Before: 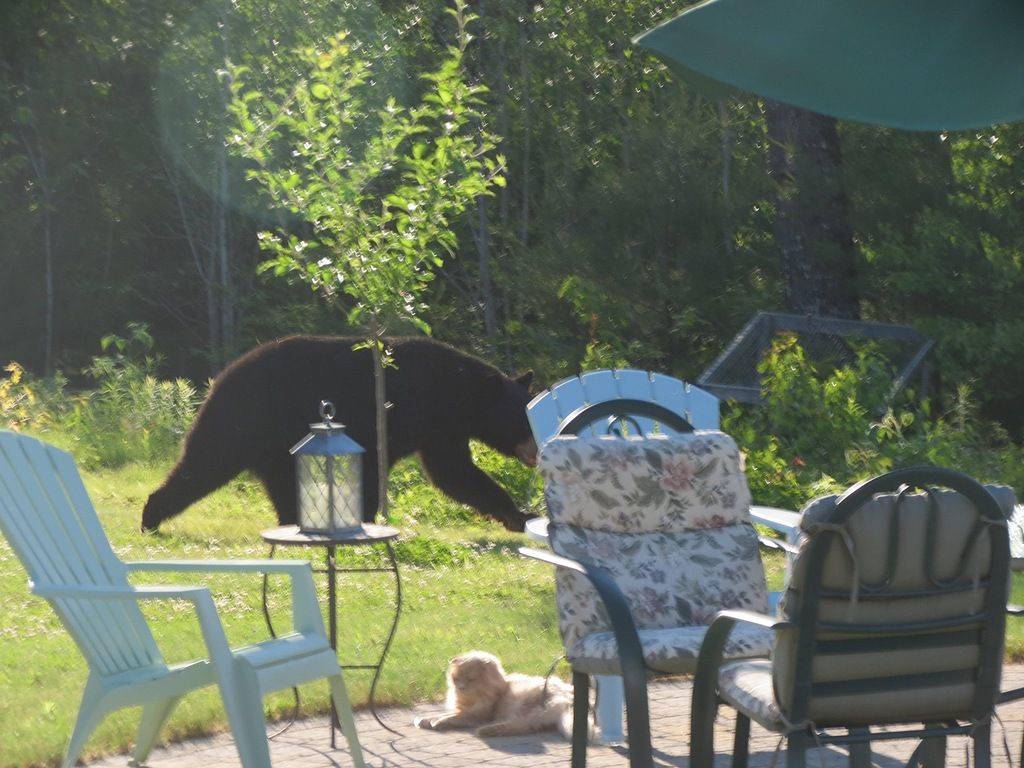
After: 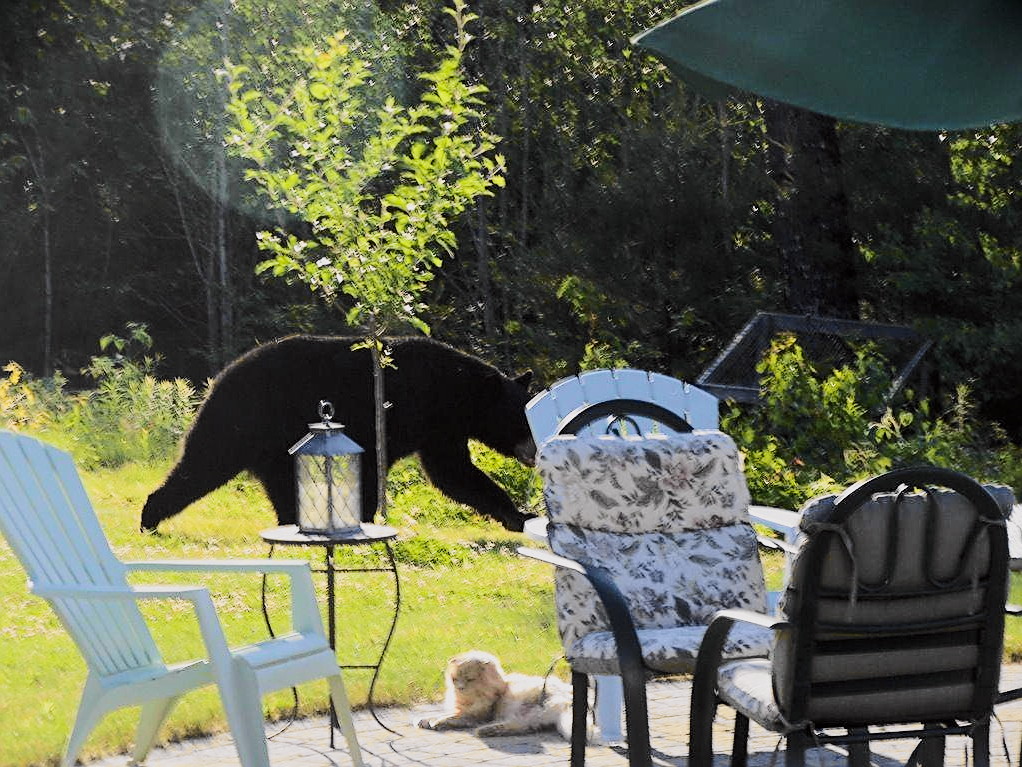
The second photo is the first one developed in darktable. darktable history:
tone curve: curves: ch0 [(0.017, 0) (0.107, 0.071) (0.295, 0.264) (0.447, 0.507) (0.54, 0.618) (0.733, 0.791) (0.879, 0.898) (1, 0.97)]; ch1 [(0, 0) (0.393, 0.415) (0.447, 0.448) (0.485, 0.497) (0.523, 0.515) (0.544, 0.55) (0.59, 0.609) (0.686, 0.686) (1, 1)]; ch2 [(0, 0) (0.369, 0.388) (0.449, 0.431) (0.499, 0.5) (0.521, 0.505) (0.53, 0.538) (0.579, 0.601) (0.669, 0.733) (1, 1)], color space Lab, independent channels, preserve colors none
crop and rotate: left 0.126%
sharpen: on, module defaults
filmic rgb: black relative exposure -5 EV, hardness 2.88, contrast 1.3, highlights saturation mix -30%
